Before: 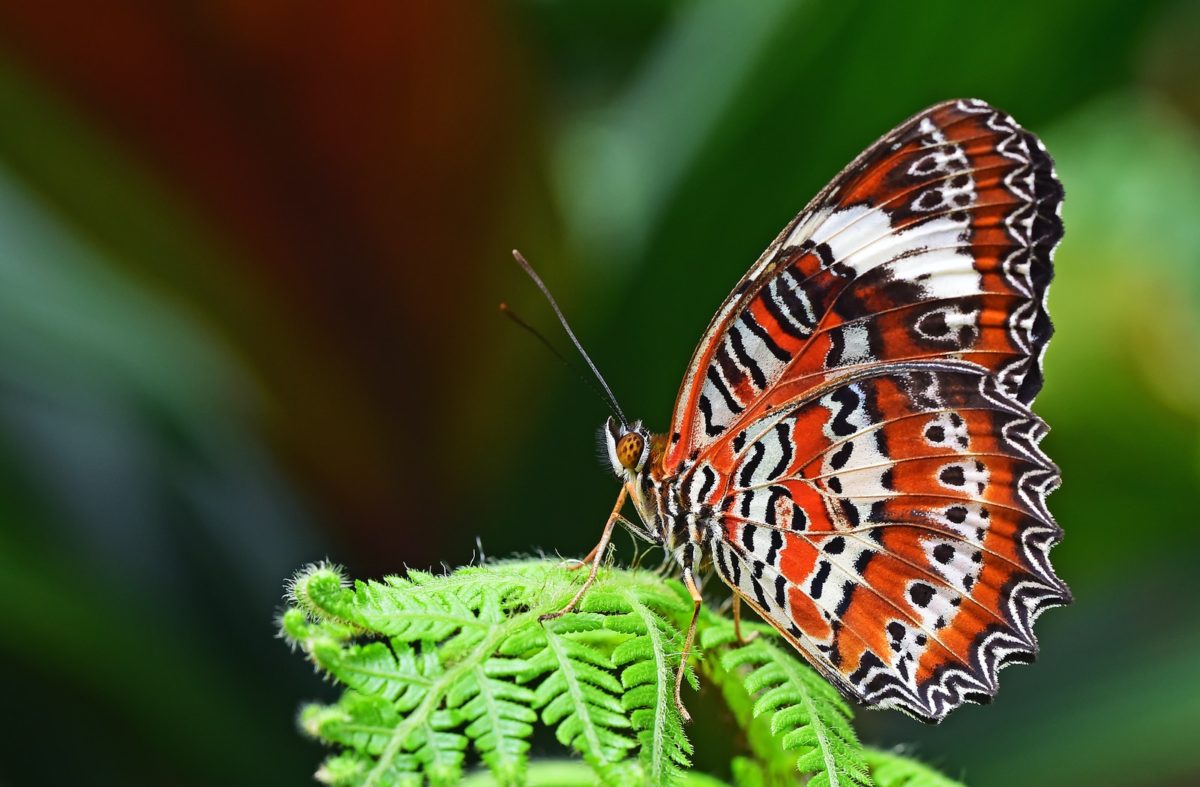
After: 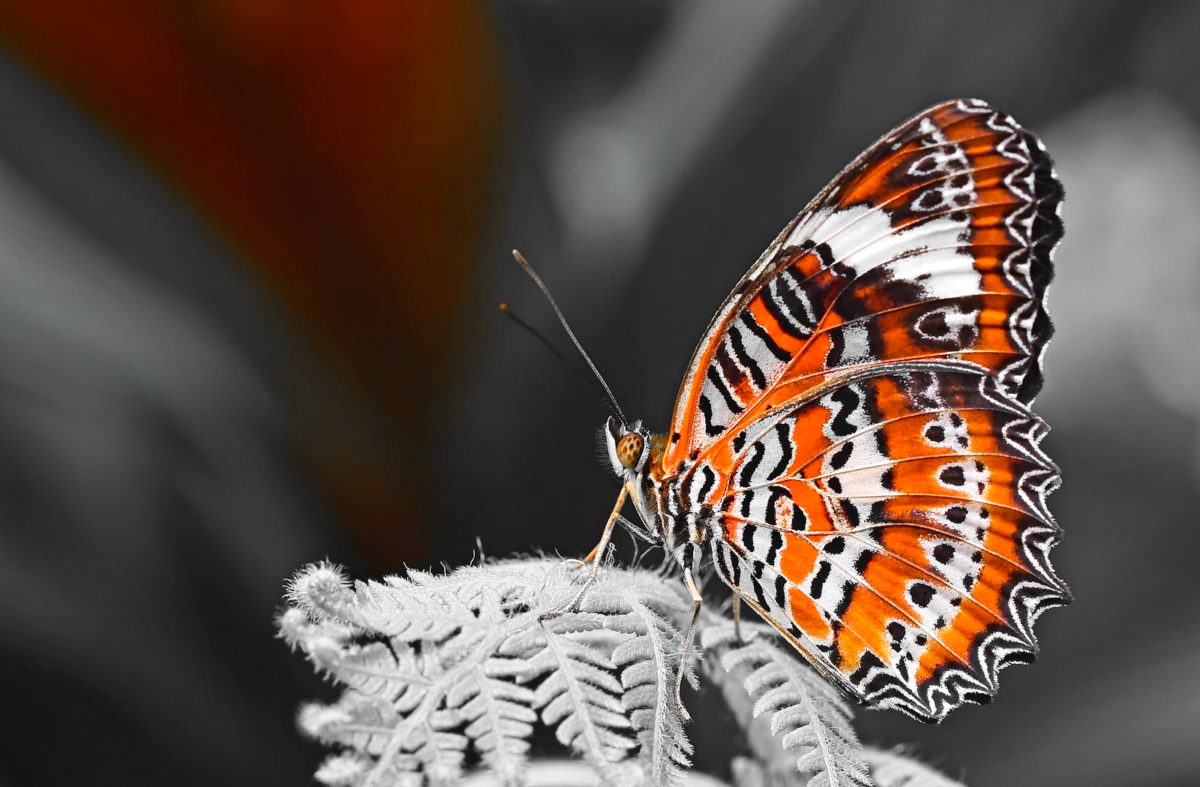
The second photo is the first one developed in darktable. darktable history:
white balance: red 1.009, blue 1.027
color zones: curves: ch0 [(0, 0.65) (0.096, 0.644) (0.221, 0.539) (0.429, 0.5) (0.571, 0.5) (0.714, 0.5) (0.857, 0.5) (1, 0.65)]; ch1 [(0, 0.5) (0.143, 0.5) (0.257, -0.002) (0.429, 0.04) (0.571, -0.001) (0.714, -0.015) (0.857, 0.024) (1, 0.5)]
color balance: output saturation 120%
